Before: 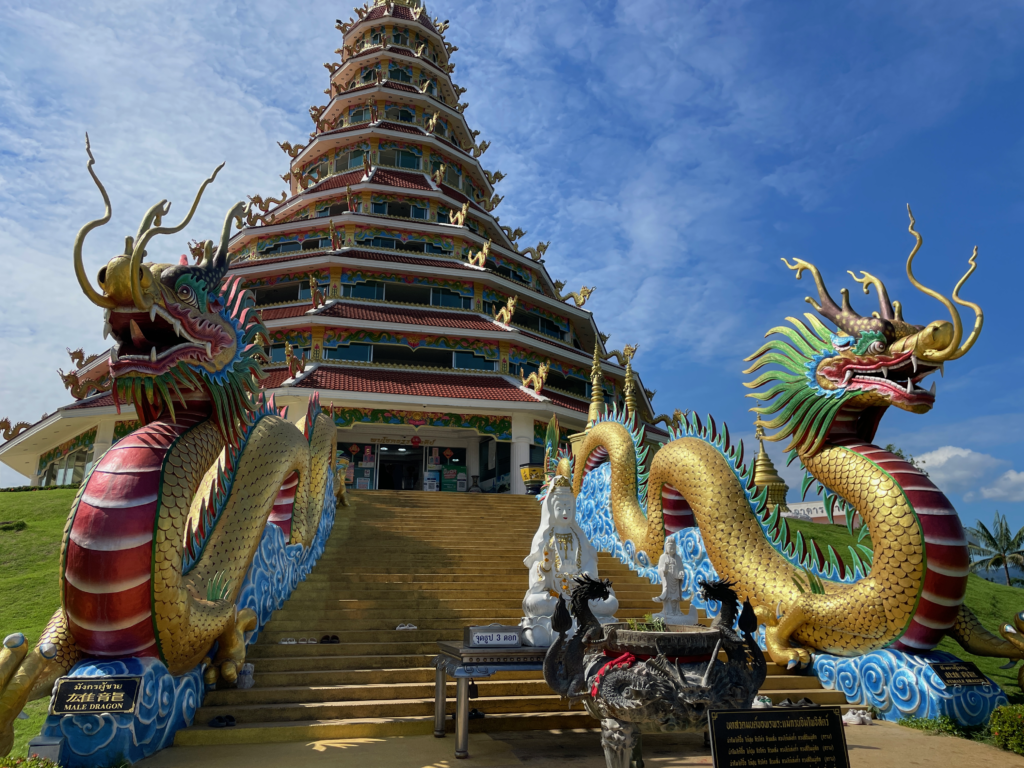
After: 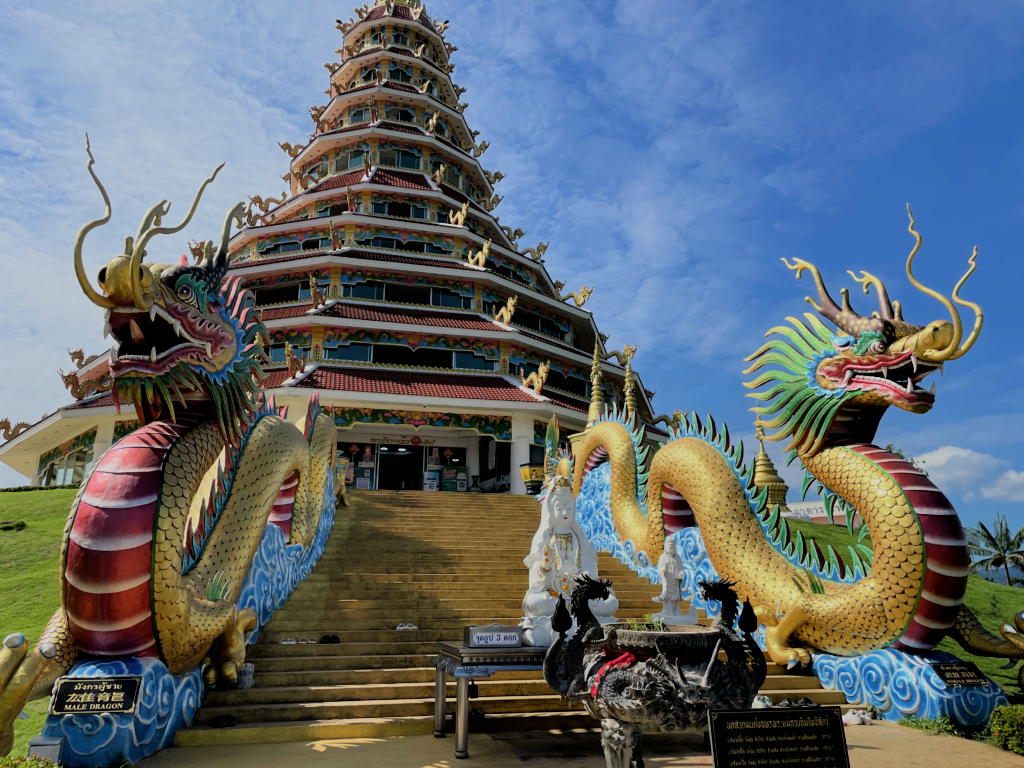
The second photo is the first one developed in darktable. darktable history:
exposure: exposure 0.507 EV, compensate highlight preservation false
filmic rgb: black relative exposure -6.15 EV, white relative exposure 6.96 EV, hardness 2.23, color science v6 (2022)
